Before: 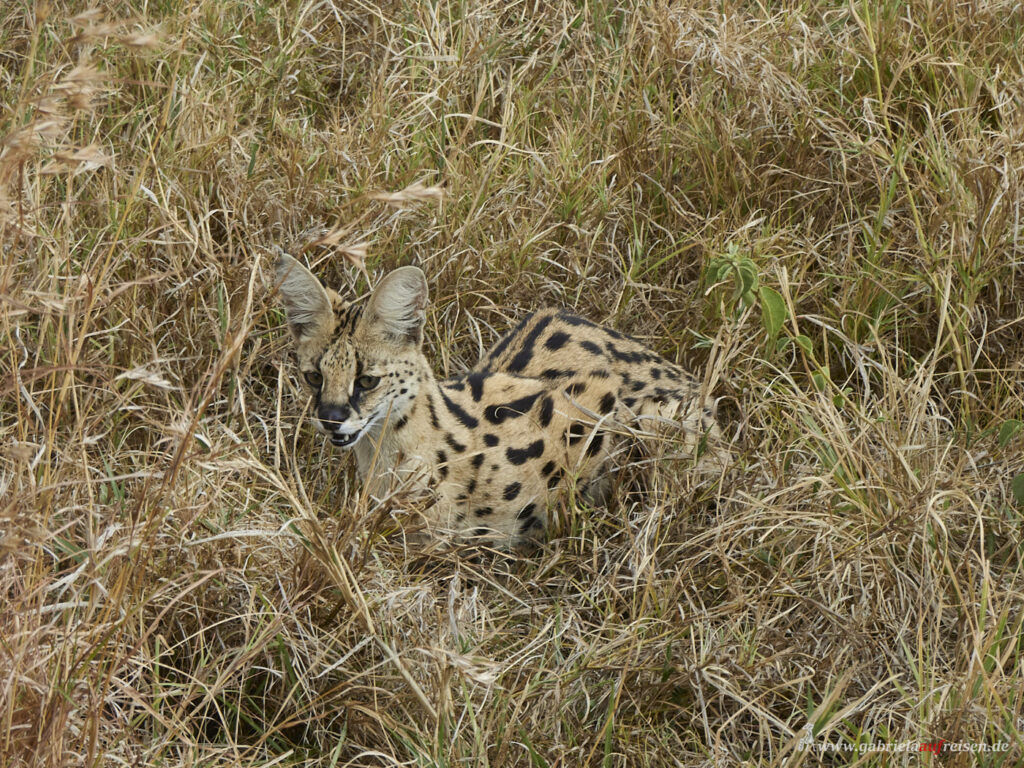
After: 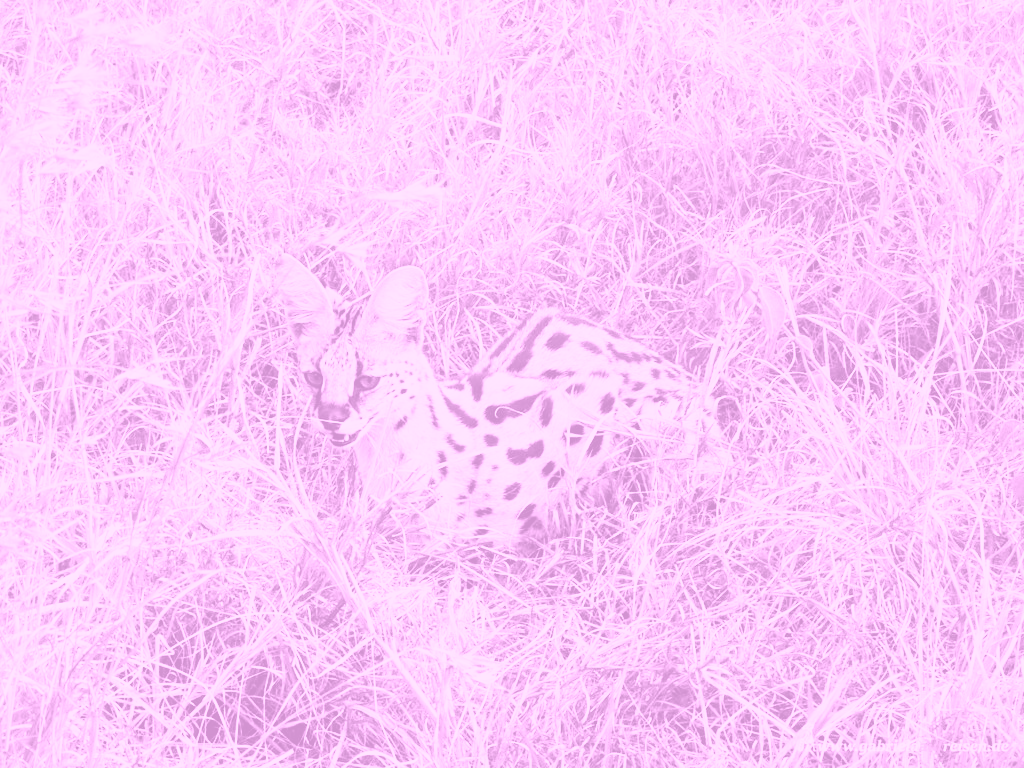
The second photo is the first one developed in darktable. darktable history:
base curve: curves: ch0 [(0, 0) (0.007, 0.004) (0.027, 0.03) (0.046, 0.07) (0.207, 0.54) (0.442, 0.872) (0.673, 0.972) (1, 1)], preserve colors none
colorize: hue 331.2°, saturation 75%, source mix 30.28%, lightness 70.52%, version 1
